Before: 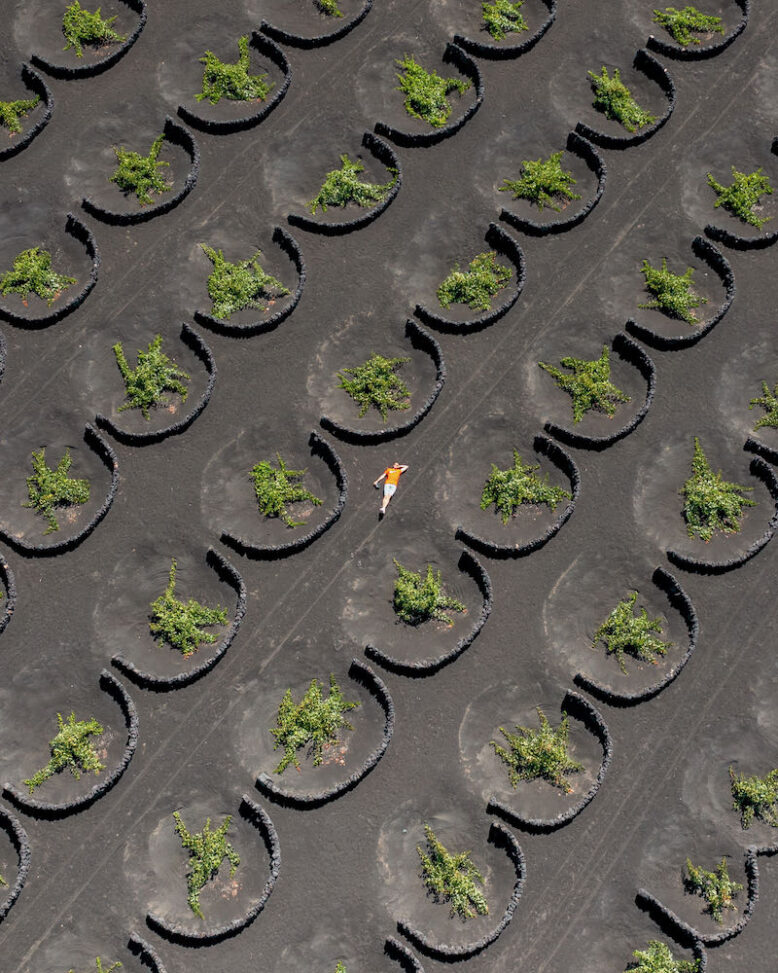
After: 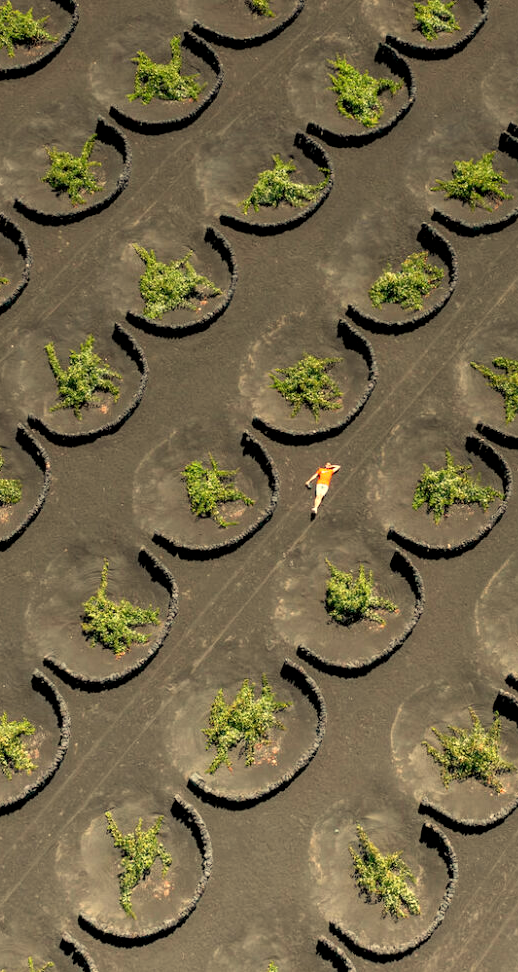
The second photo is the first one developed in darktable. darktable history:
crop and rotate: left 8.786%, right 24.548%
white balance: red 1.08, blue 0.791
exposure: black level correction 0.003, exposure 0.383 EV, compensate highlight preservation false
